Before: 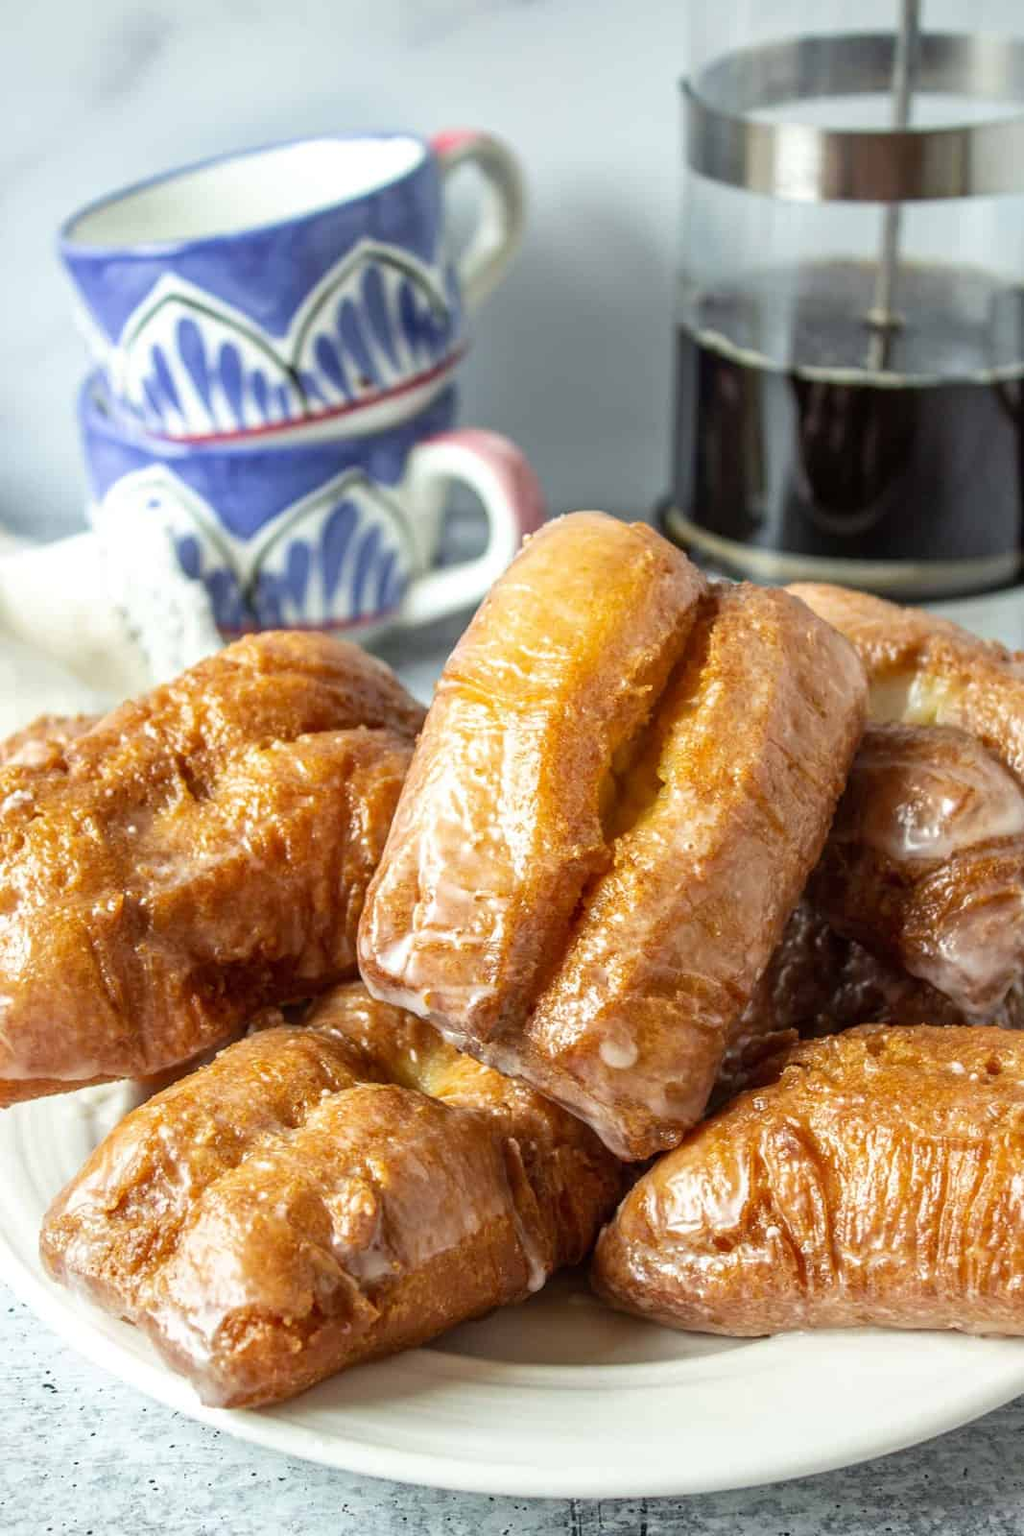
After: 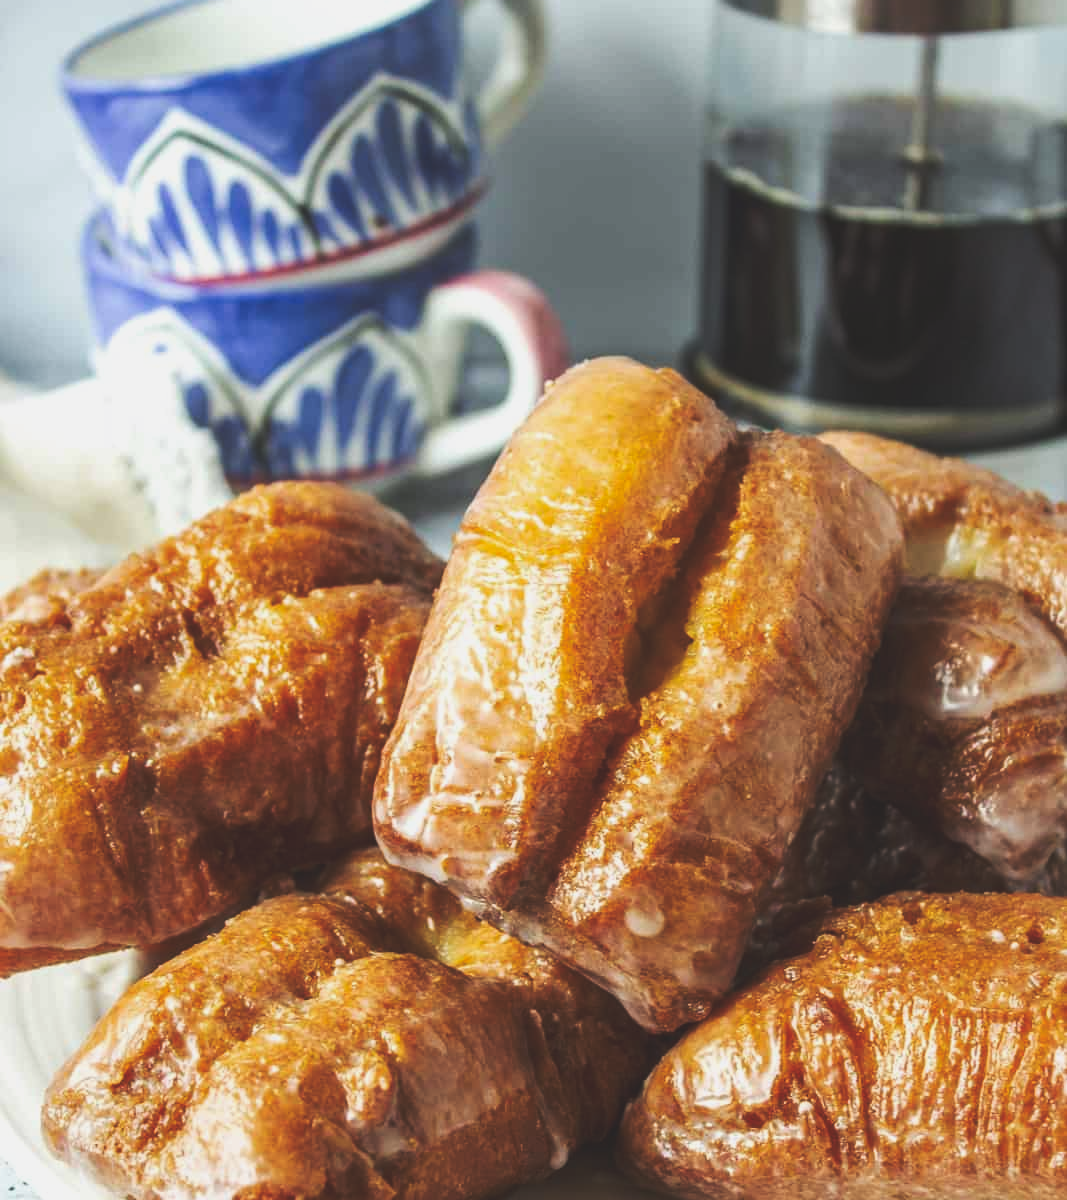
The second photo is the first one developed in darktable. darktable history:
tone curve: curves: ch0 [(0, 0.142) (0.384, 0.314) (0.752, 0.711) (0.991, 0.95)]; ch1 [(0.006, 0.129) (0.346, 0.384) (1, 1)]; ch2 [(0.003, 0.057) (0.261, 0.248) (1, 1)], preserve colors none
crop: top 11.042%, bottom 13.952%
